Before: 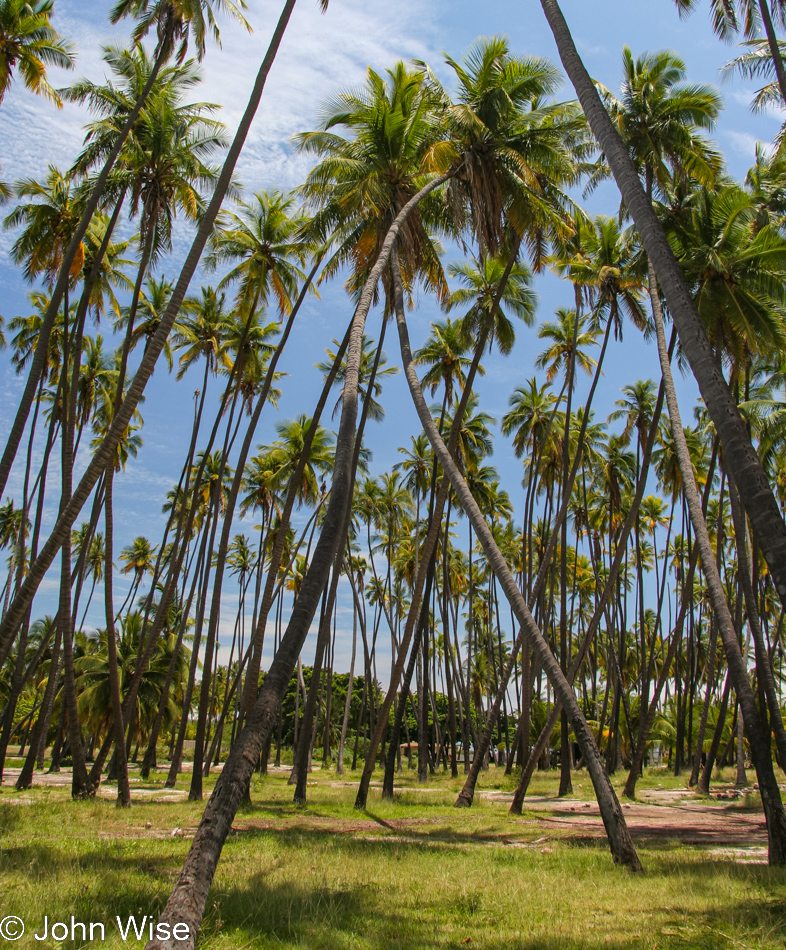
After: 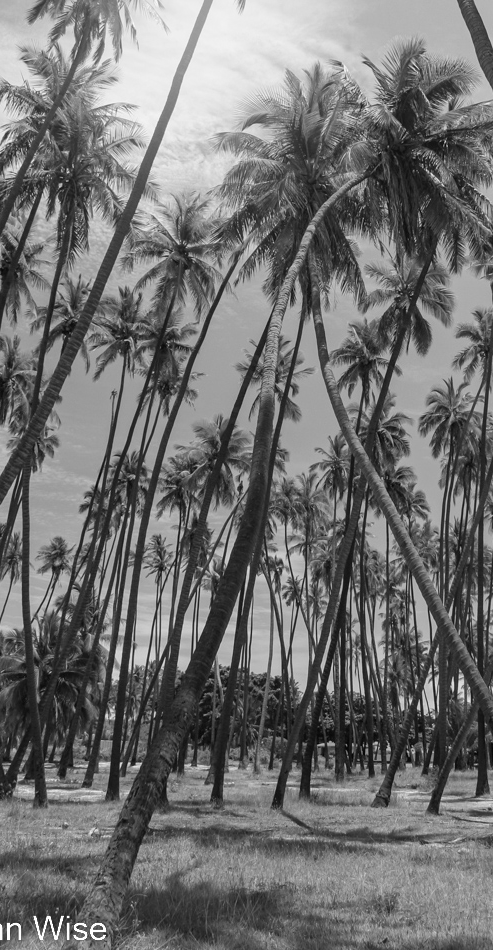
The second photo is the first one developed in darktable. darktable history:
tone equalizer: on, module defaults
color correction: saturation 1.34
crop: left 10.644%, right 26.528%
monochrome: on, module defaults
bloom: size 16%, threshold 98%, strength 20%
white balance: red 0.954, blue 1.079
